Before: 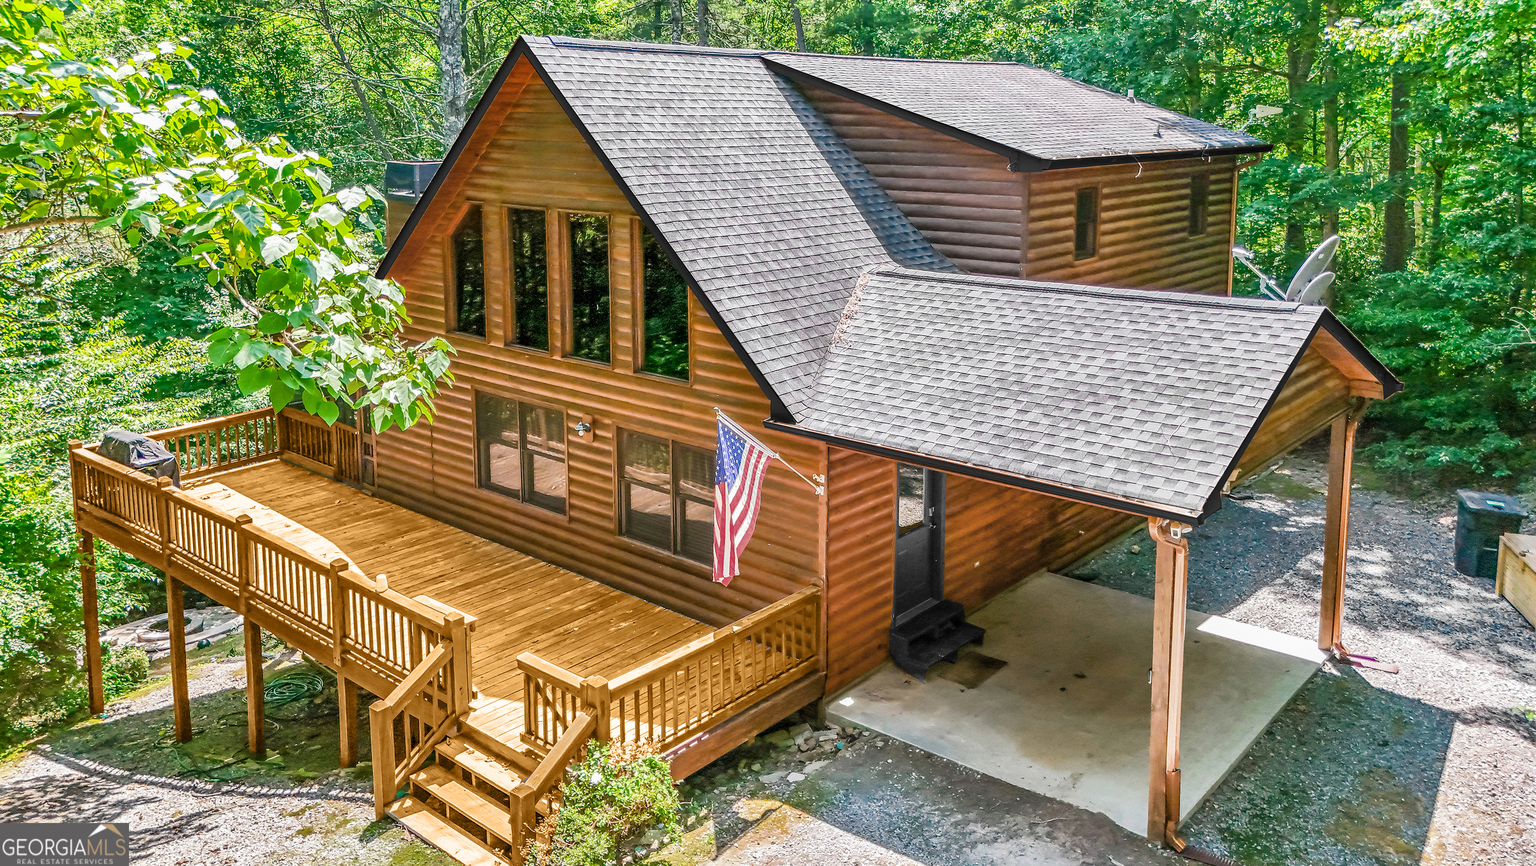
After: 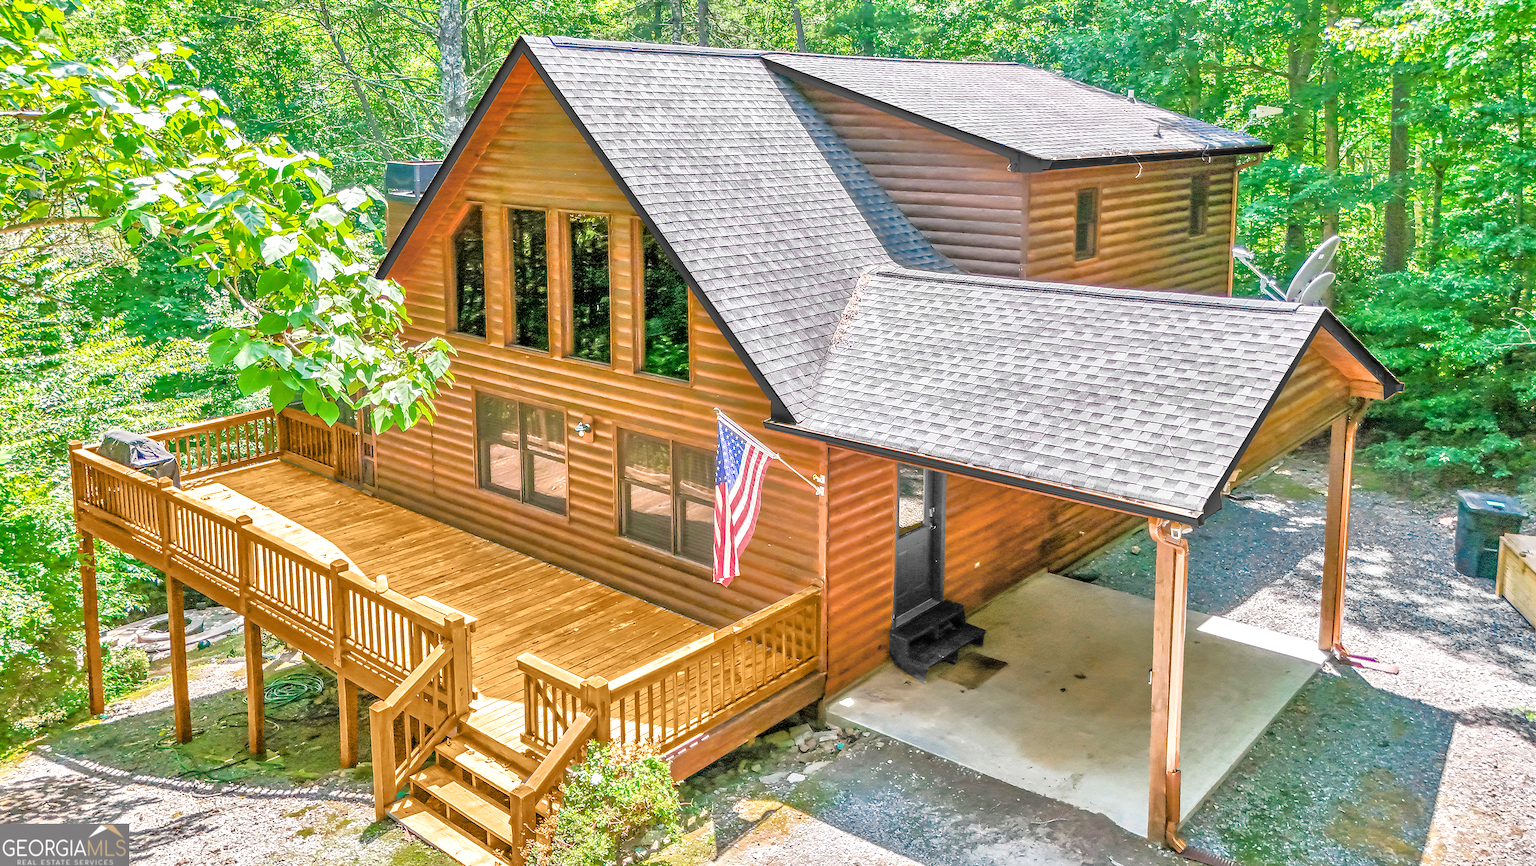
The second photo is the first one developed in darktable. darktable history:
tone equalizer: -7 EV 0.15 EV, -6 EV 0.6 EV, -5 EV 1.15 EV, -4 EV 1.33 EV, -3 EV 1.15 EV, -2 EV 0.6 EV, -1 EV 0.15 EV, mask exposure compensation -0.5 EV
exposure: exposure 0.2 EV, compensate highlight preservation false
